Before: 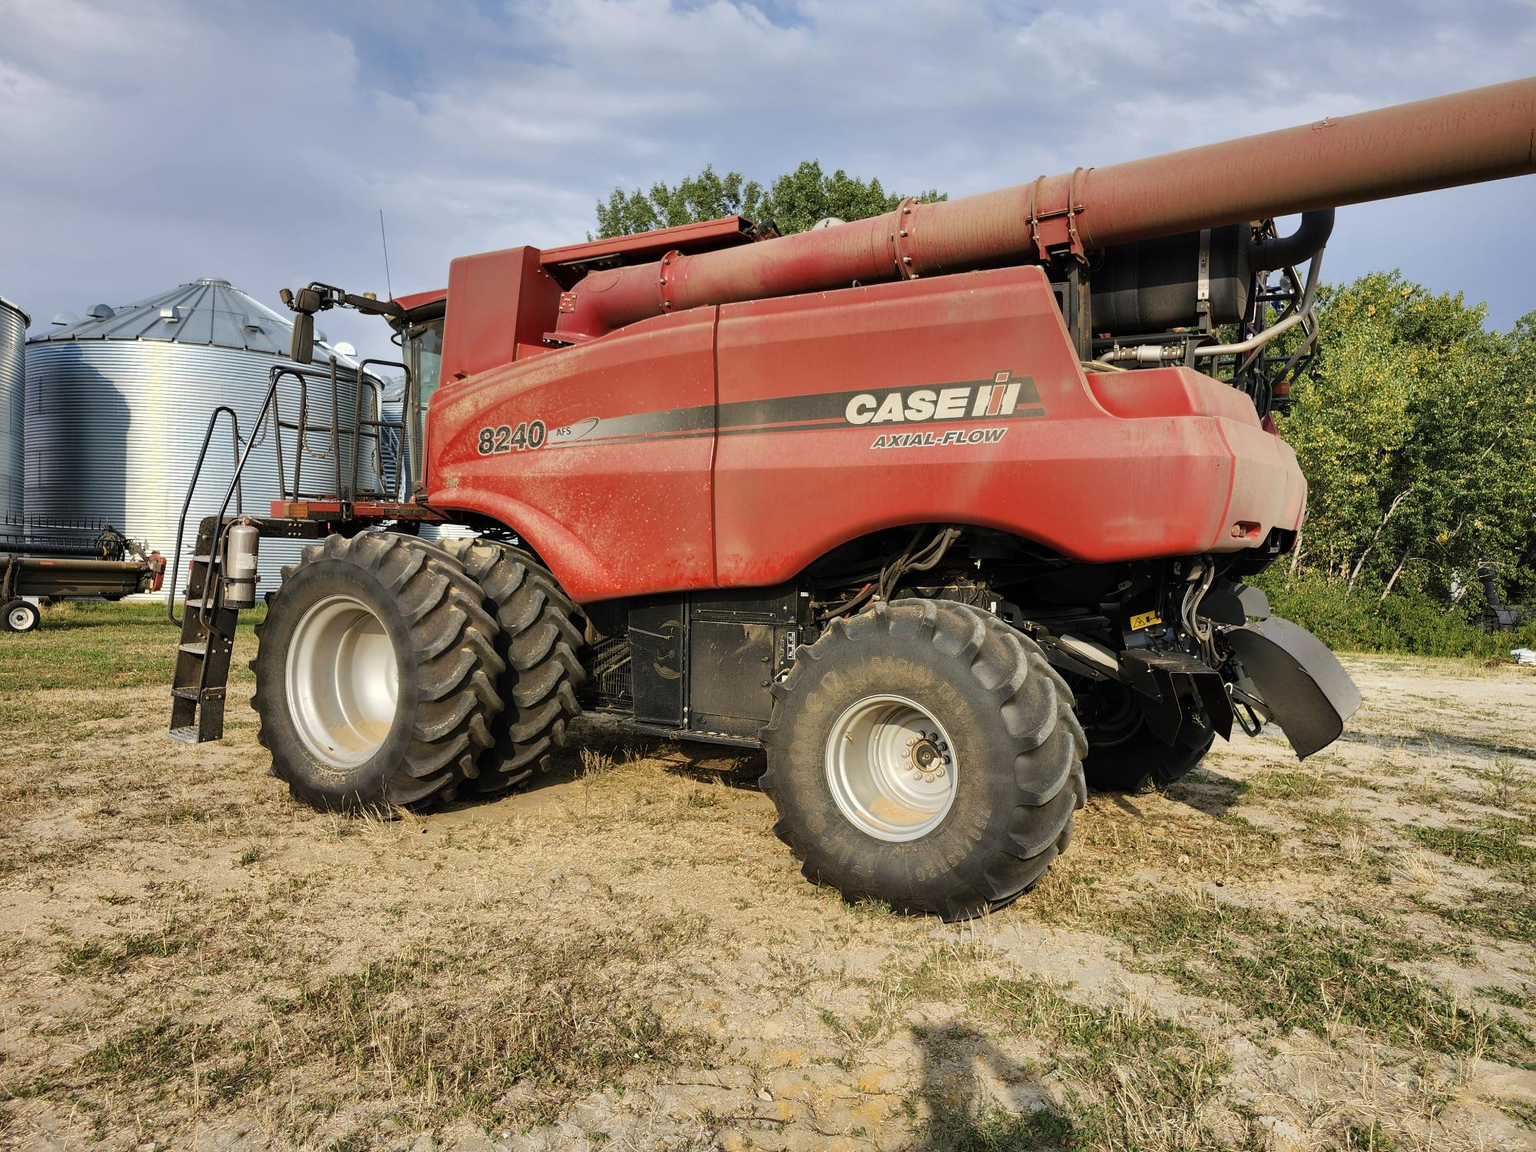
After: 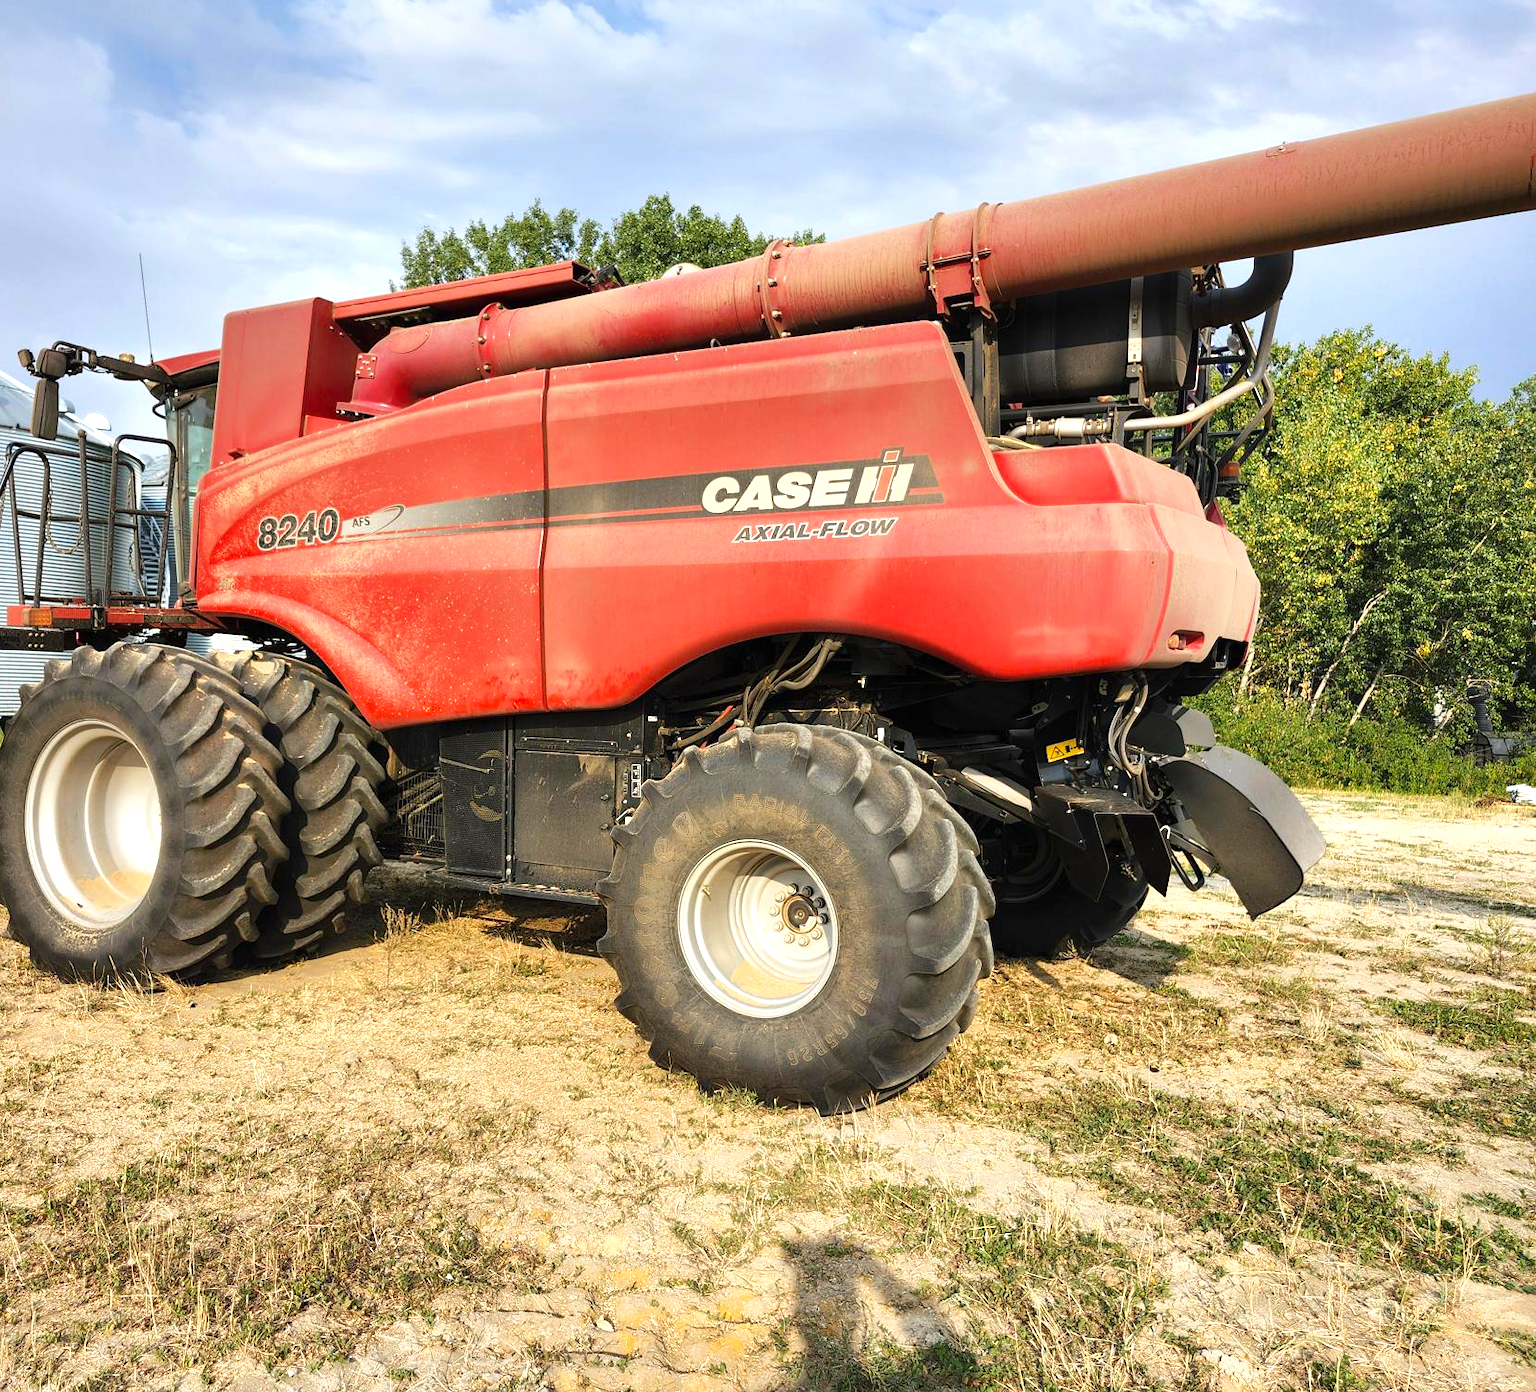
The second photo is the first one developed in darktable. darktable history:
exposure: black level correction 0, exposure 0.698 EV, compensate highlight preservation false
crop: left 17.268%, bottom 0.049%
